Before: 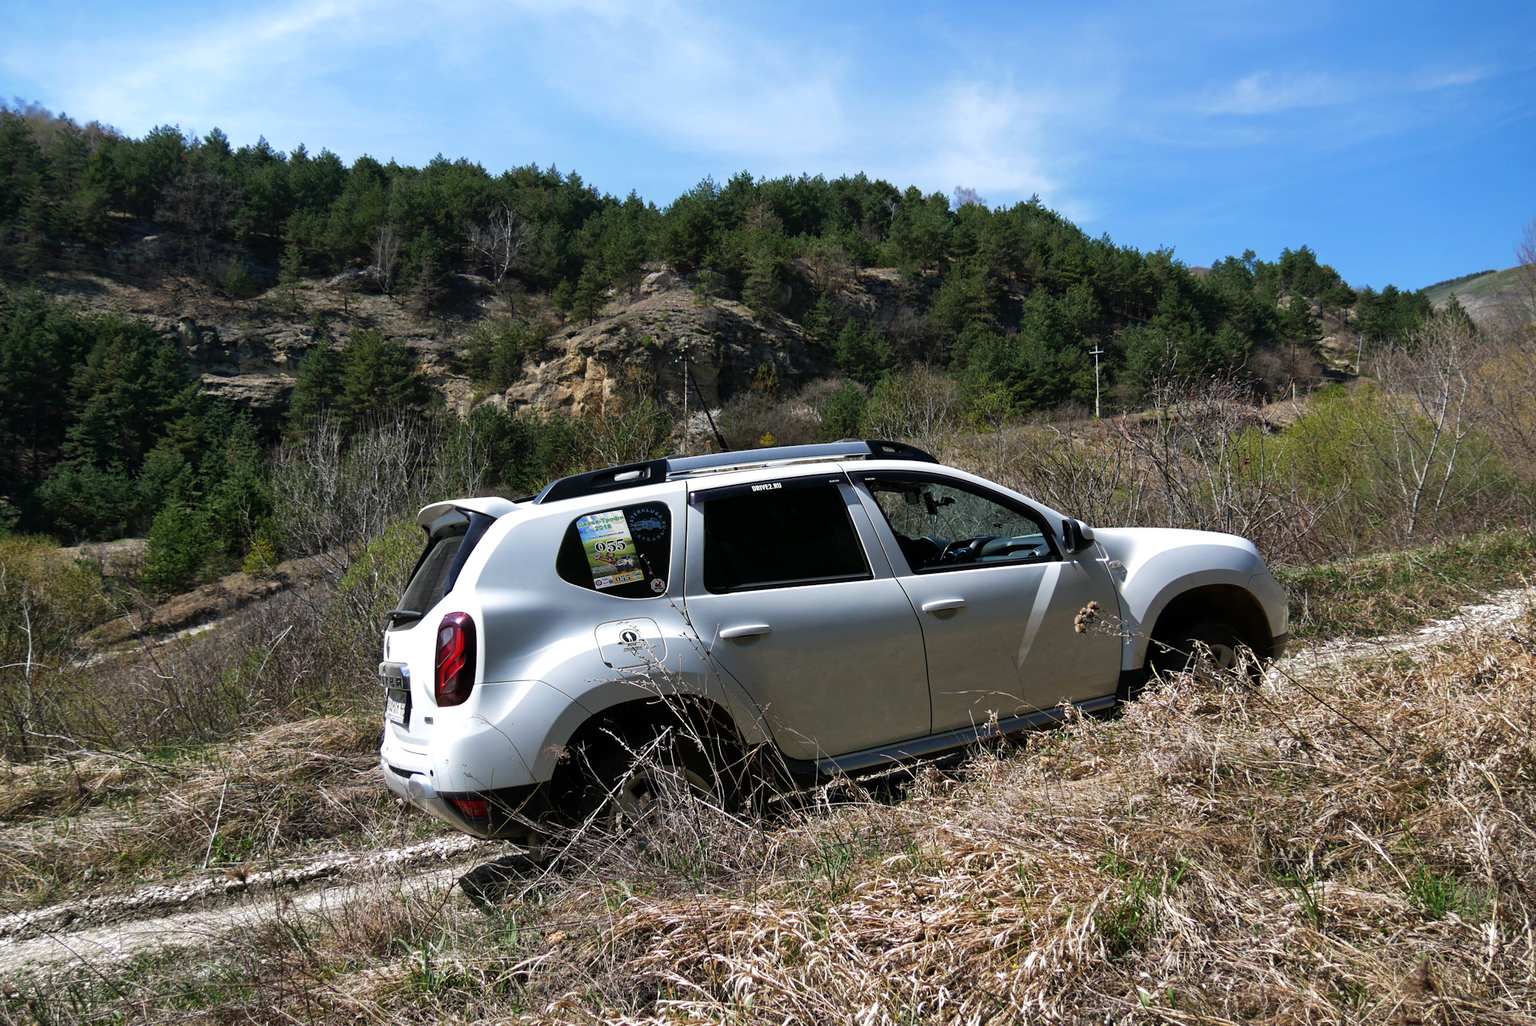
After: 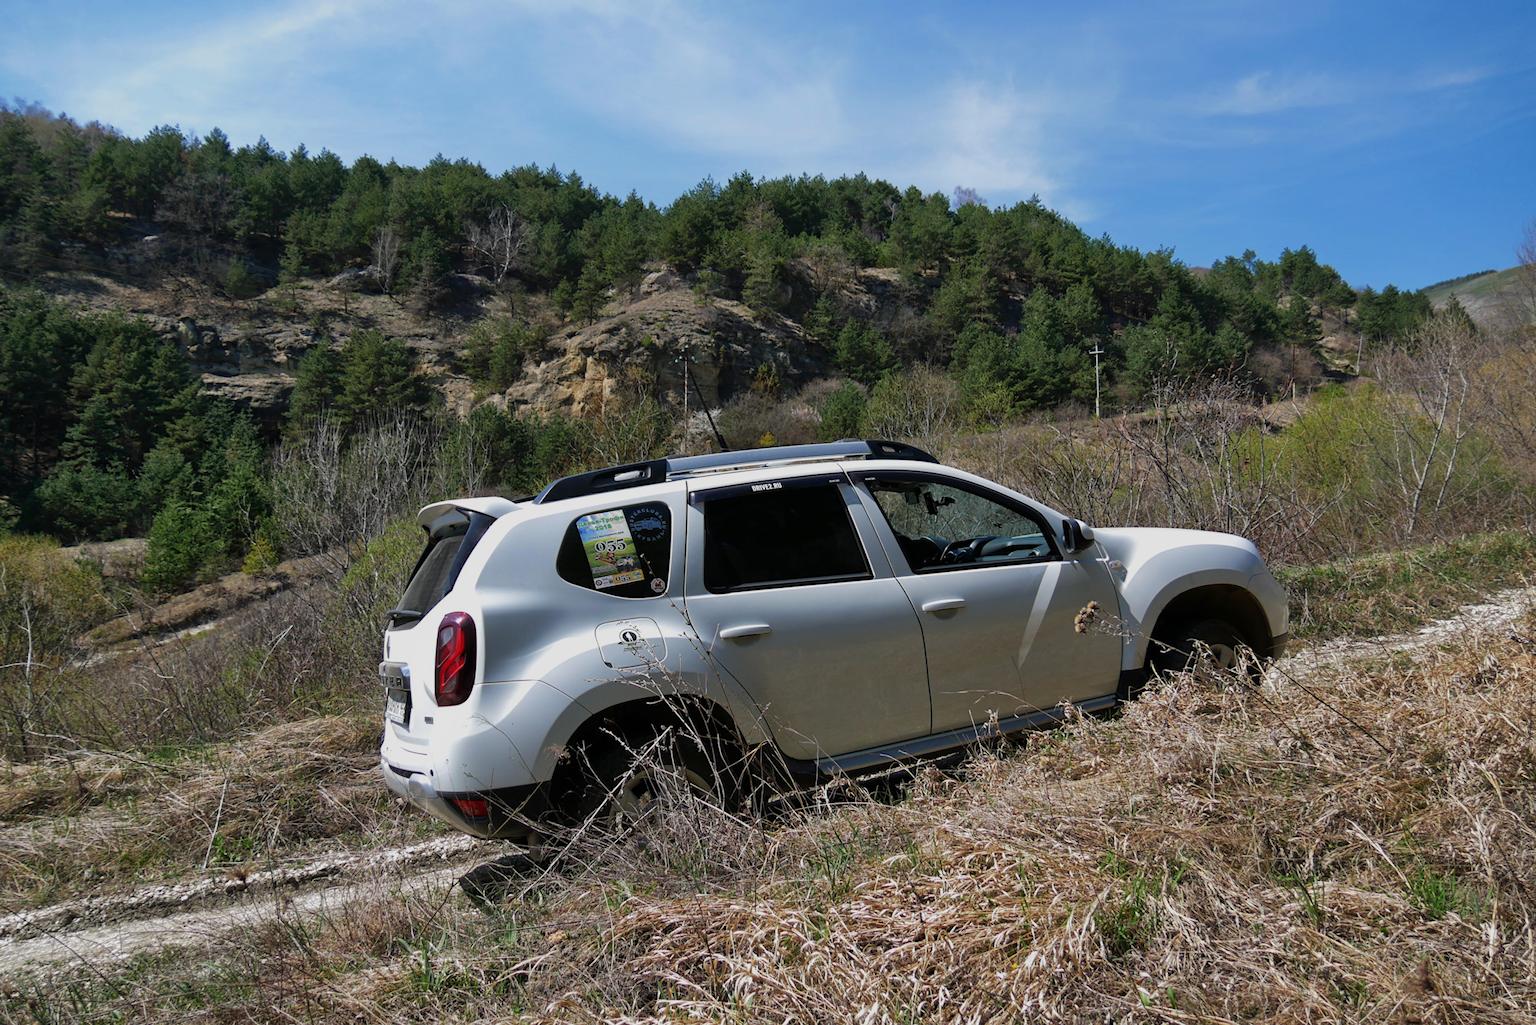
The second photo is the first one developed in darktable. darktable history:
tone equalizer: -8 EV 0.226 EV, -7 EV 0.446 EV, -6 EV 0.409 EV, -5 EV 0.24 EV, -3 EV -0.256 EV, -2 EV -0.39 EV, -1 EV -0.438 EV, +0 EV -0.262 EV, edges refinement/feathering 500, mask exposure compensation -1.57 EV, preserve details guided filter
